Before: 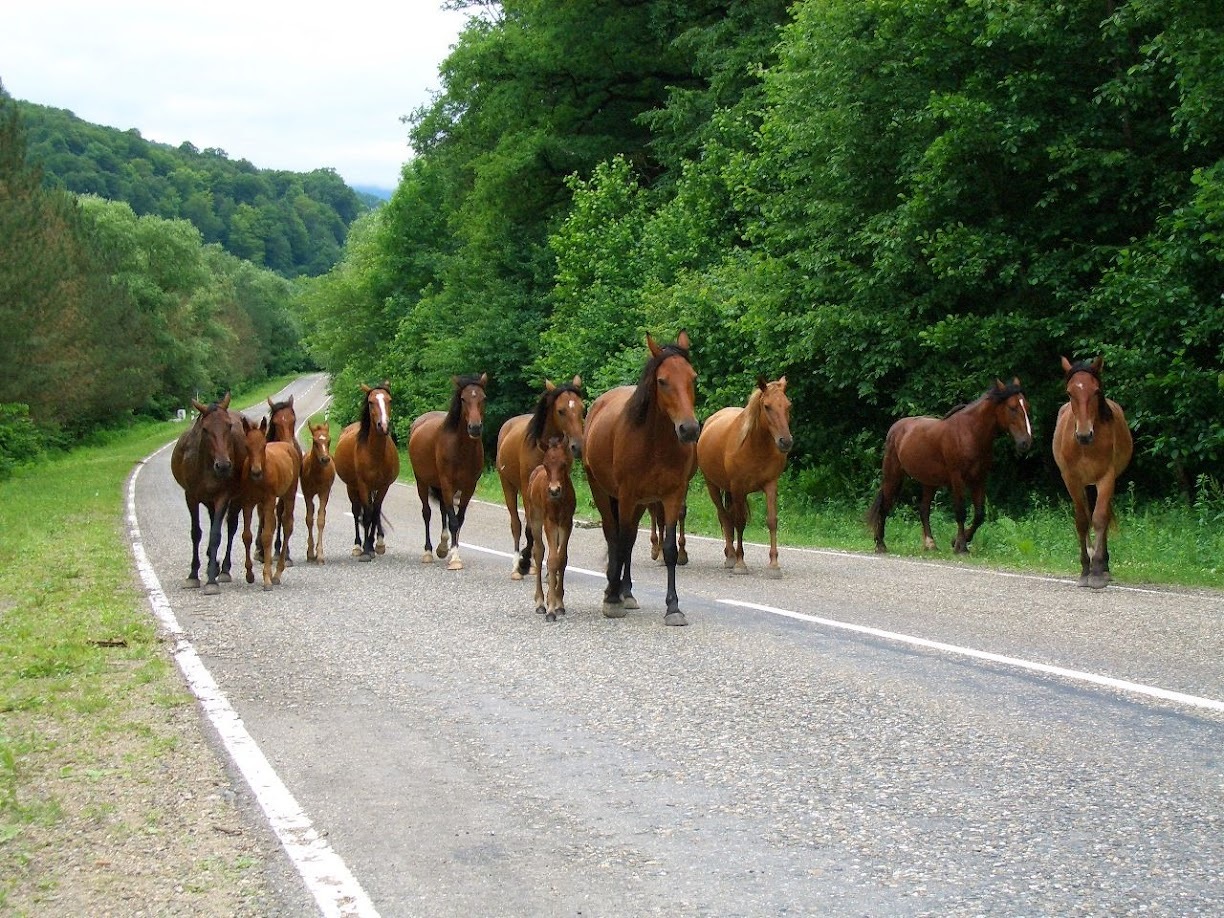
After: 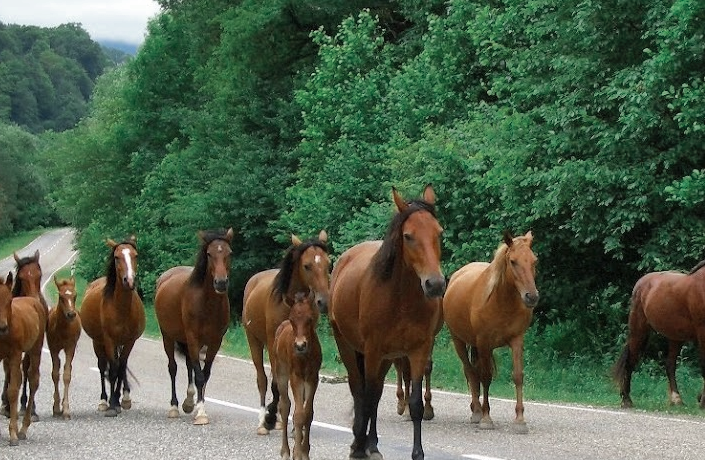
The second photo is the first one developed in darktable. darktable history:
shadows and highlights: shadows 61.08, soften with gaussian
color zones: curves: ch0 [(0, 0.5) (0.125, 0.4) (0.25, 0.5) (0.375, 0.4) (0.5, 0.4) (0.625, 0.35) (0.75, 0.35) (0.875, 0.5)]; ch1 [(0, 0.35) (0.125, 0.45) (0.25, 0.35) (0.375, 0.35) (0.5, 0.35) (0.625, 0.35) (0.75, 0.45) (0.875, 0.35)]; ch2 [(0, 0.6) (0.125, 0.5) (0.25, 0.5) (0.375, 0.6) (0.5, 0.6) (0.625, 0.5) (0.75, 0.5) (0.875, 0.5)]
crop: left 20.772%, top 15.87%, right 21.567%, bottom 33.976%
